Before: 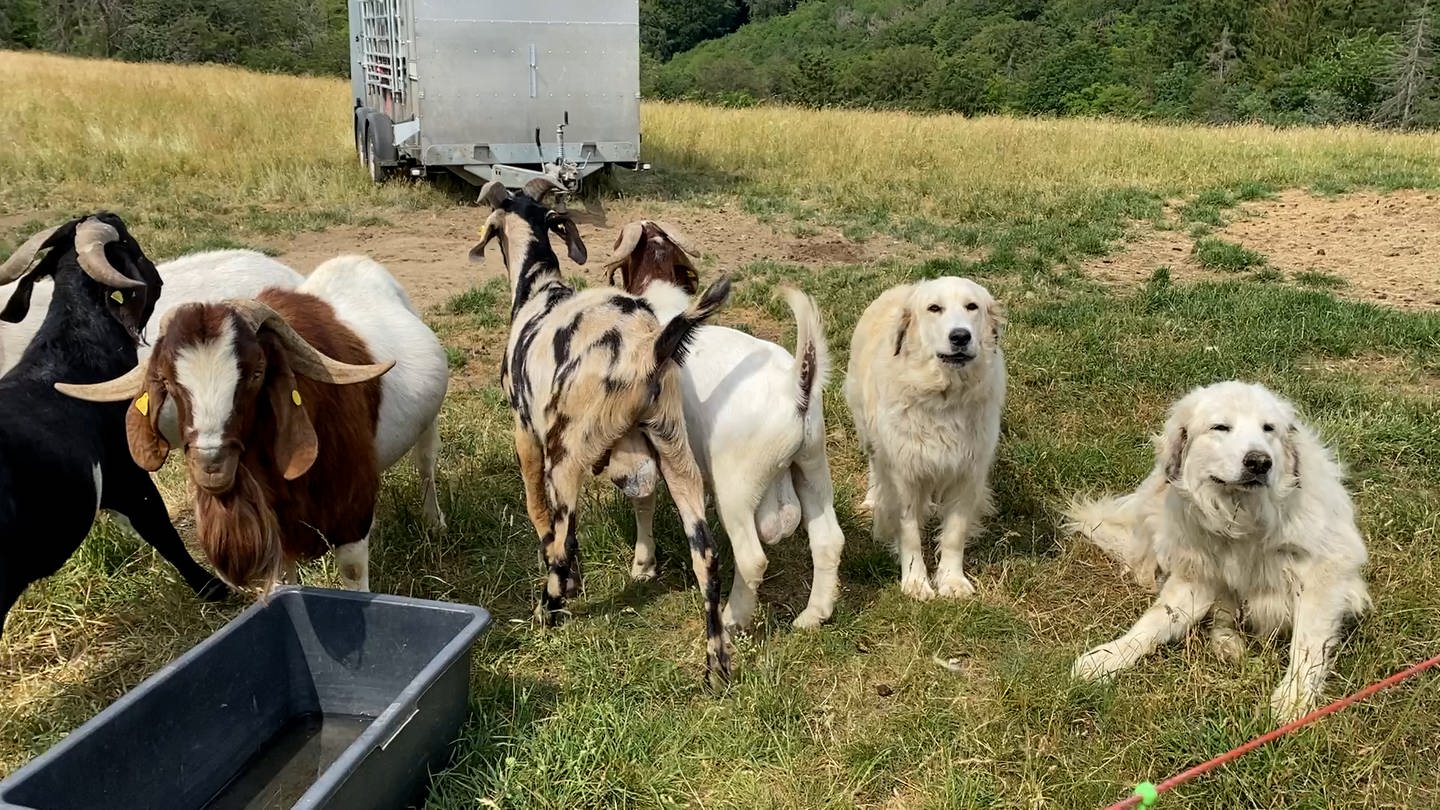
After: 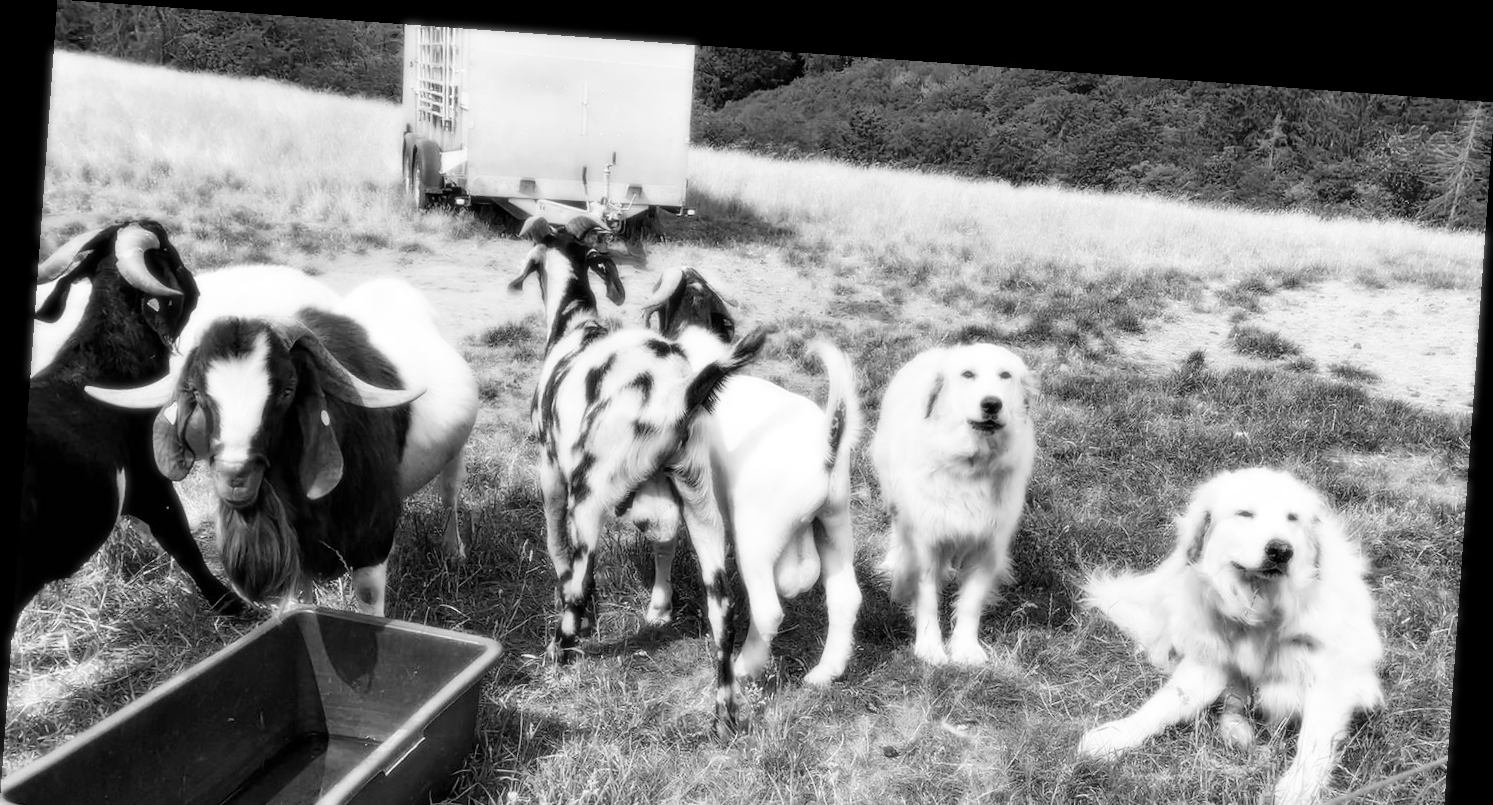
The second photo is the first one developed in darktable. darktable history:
bloom: size 0%, threshold 54.82%, strength 8.31%
crop and rotate: top 0%, bottom 11.49%
rotate and perspective: rotation 4.1°, automatic cropping off
monochrome: on, module defaults
